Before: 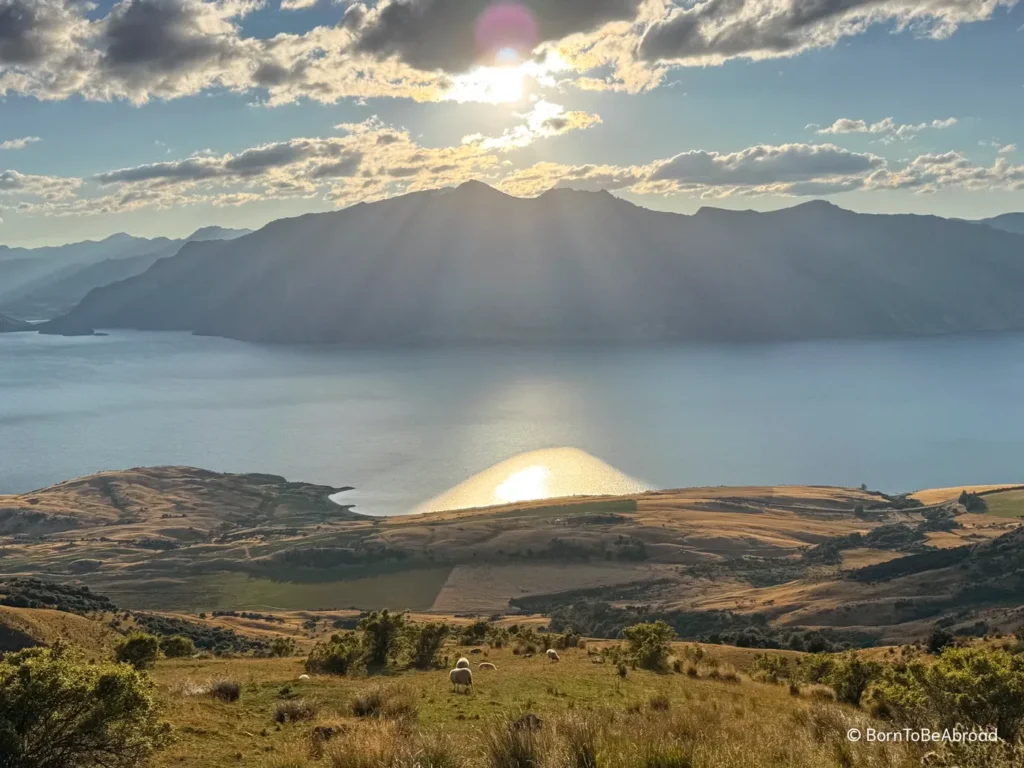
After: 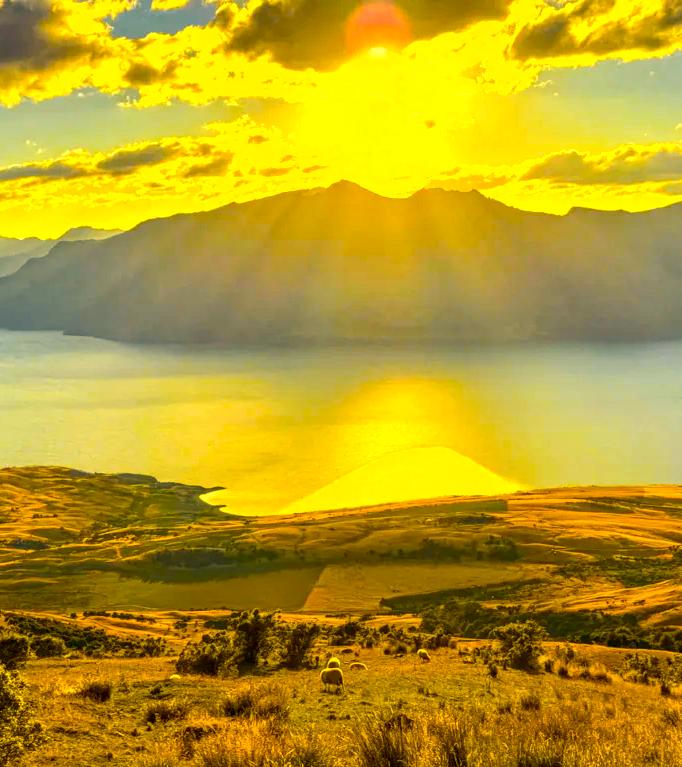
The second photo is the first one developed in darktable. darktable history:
crop and rotate: left 12.673%, right 20.66%
color balance rgb: linear chroma grading › global chroma 20%, perceptual saturation grading › global saturation 65%, perceptual saturation grading › highlights 50%, perceptual saturation grading › shadows 30%, perceptual brilliance grading › global brilliance 12%, perceptual brilliance grading › highlights 15%, global vibrance 20%
shadows and highlights: shadows 29.61, highlights -30.47, low approximation 0.01, soften with gaussian
local contrast: detail 130%
tone curve: curves: ch0 [(0, 0.003) (0.117, 0.101) (0.257, 0.246) (0.408, 0.432) (0.611, 0.653) (0.824, 0.846) (1, 1)]; ch1 [(0, 0) (0.227, 0.197) (0.405, 0.421) (0.501, 0.501) (0.522, 0.53) (0.563, 0.572) (0.589, 0.611) (0.699, 0.709) (0.976, 0.992)]; ch2 [(0, 0) (0.208, 0.176) (0.377, 0.38) (0.5, 0.5) (0.537, 0.534) (0.571, 0.576) (0.681, 0.746) (1, 1)], color space Lab, independent channels, preserve colors none
white balance: red 1.123, blue 0.83
color contrast: green-magenta contrast 0.8, blue-yellow contrast 1.1, unbound 0
